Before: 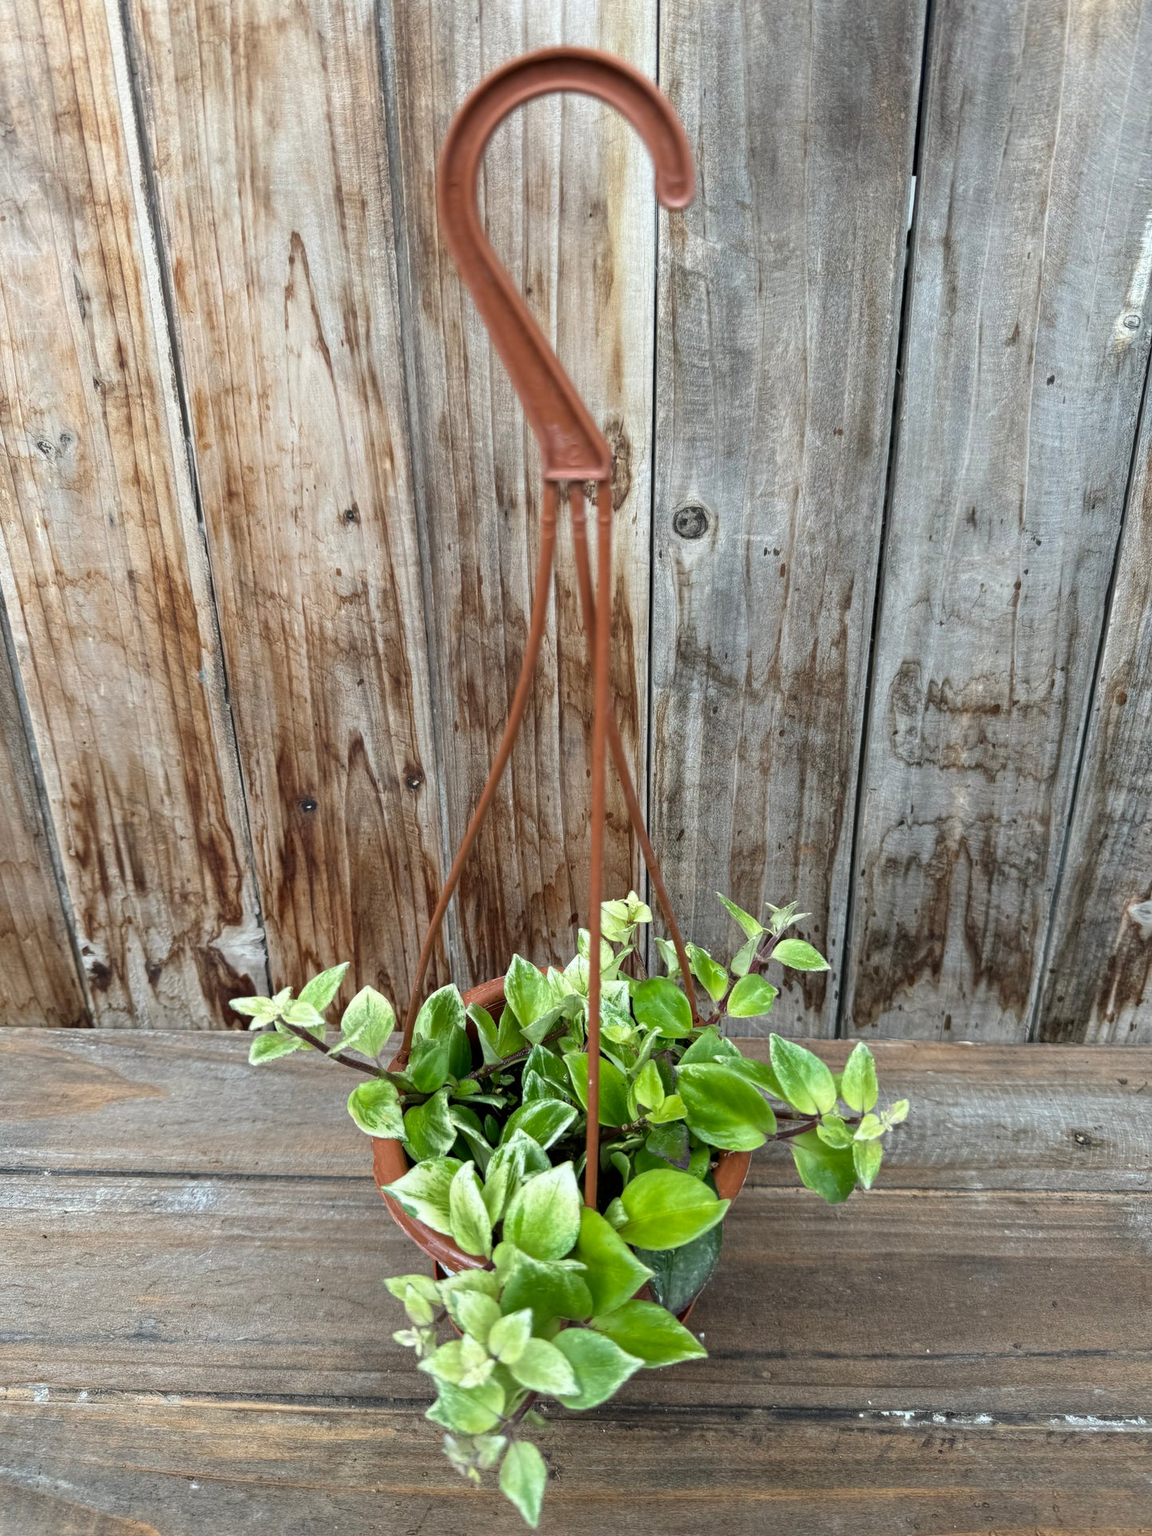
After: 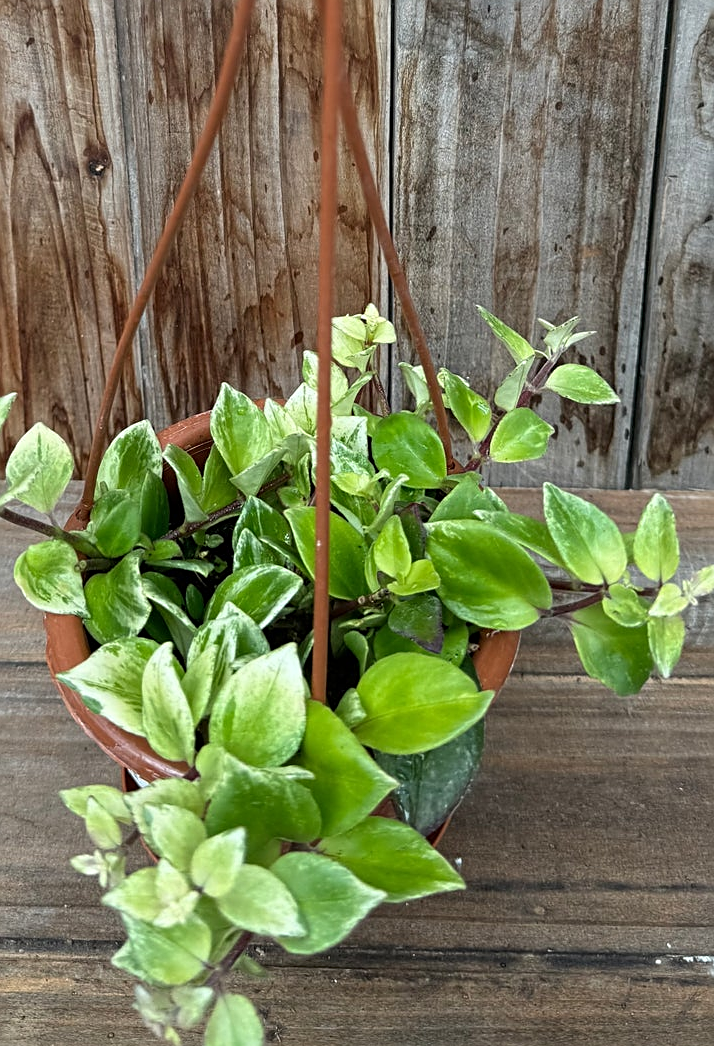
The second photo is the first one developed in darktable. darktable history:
crop: left 29.247%, top 42.245%, right 21.288%, bottom 3.469%
sharpen: on, module defaults
